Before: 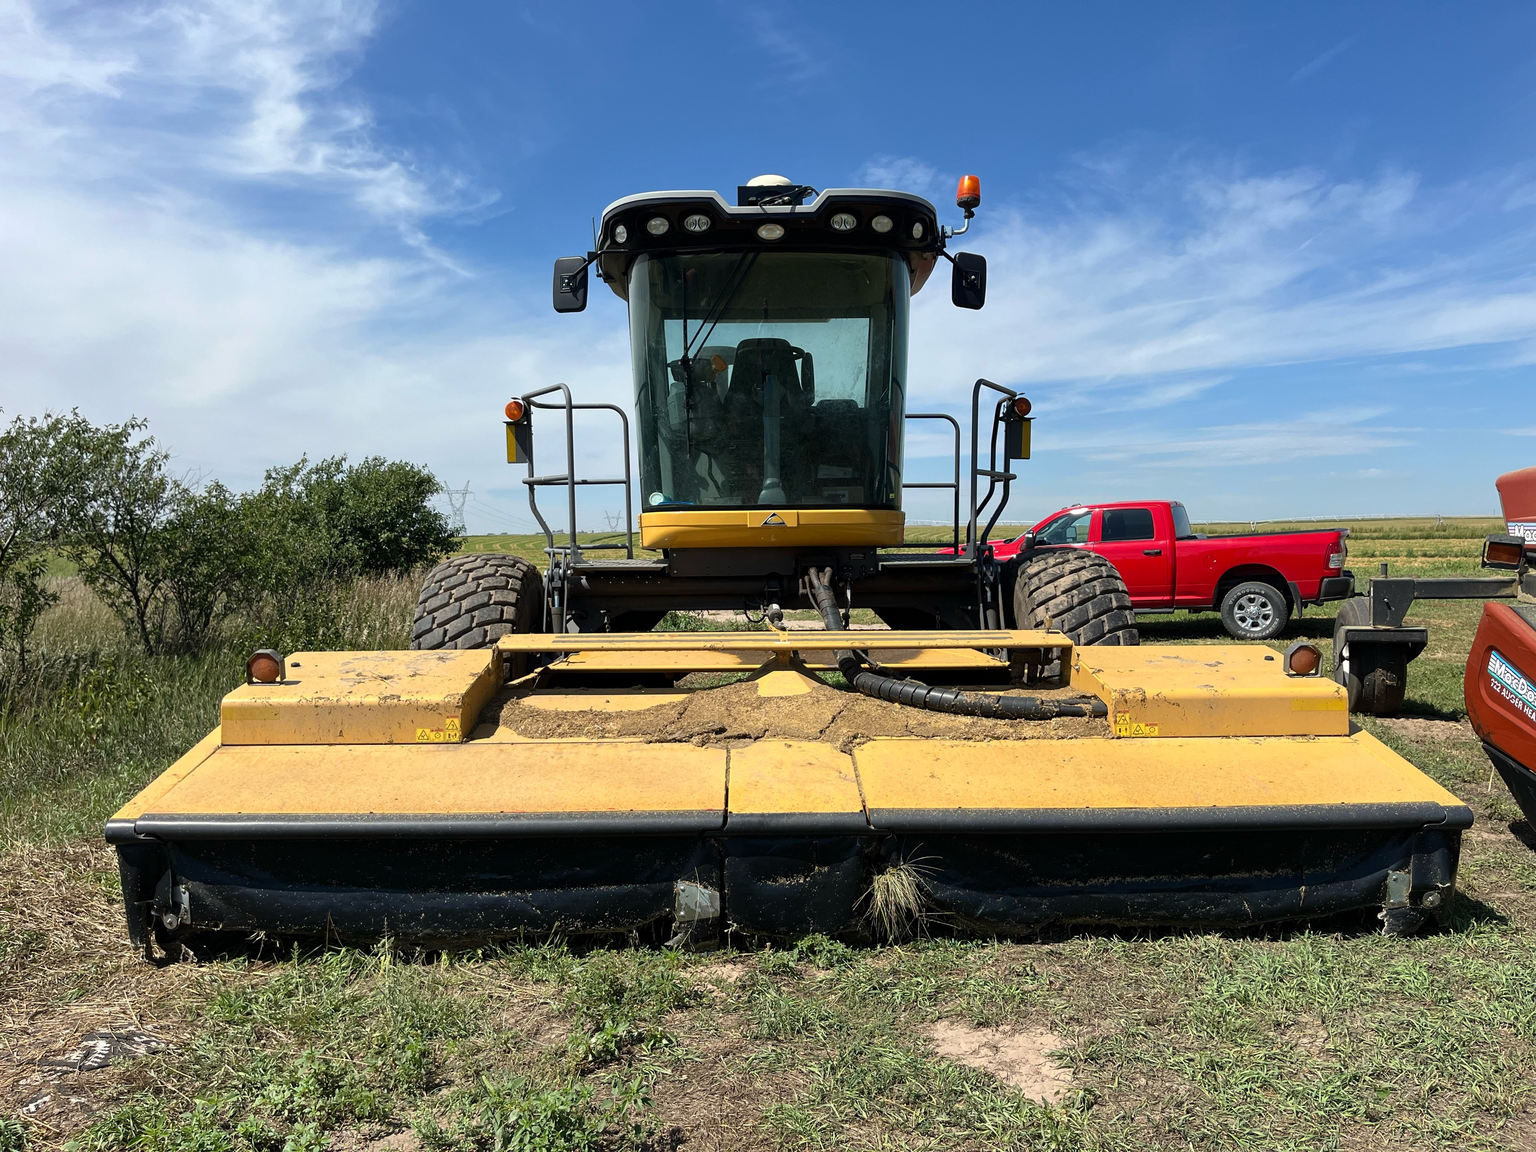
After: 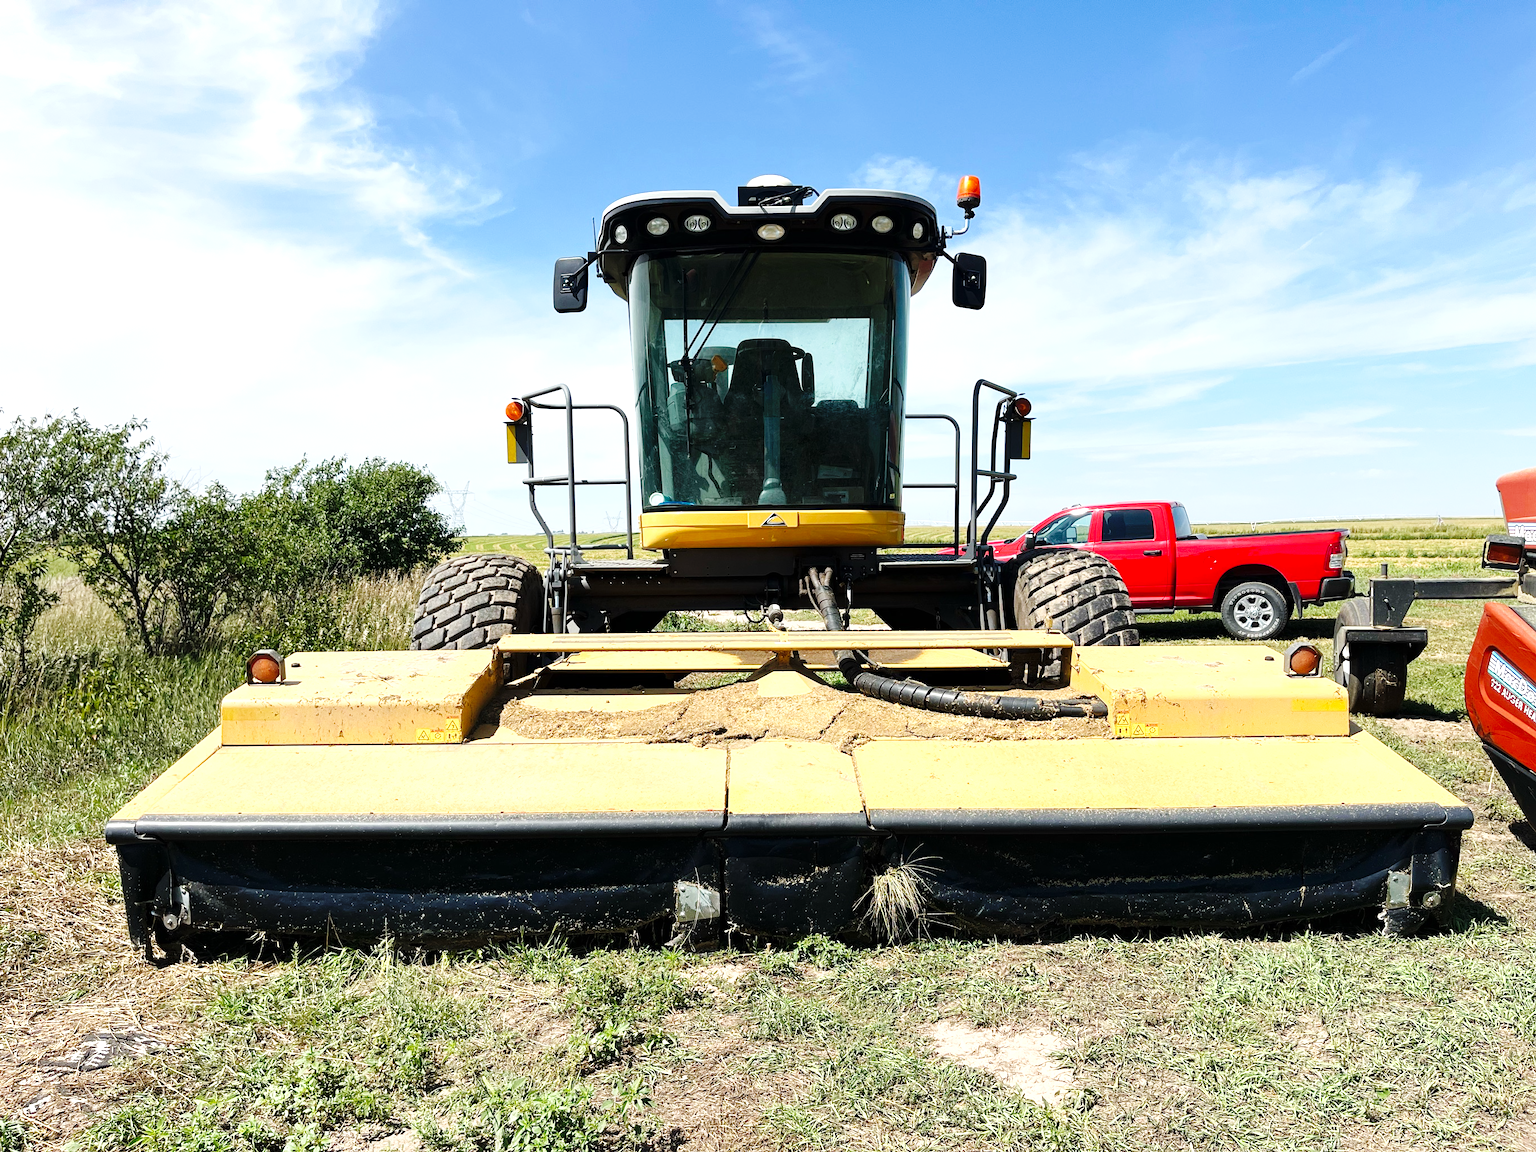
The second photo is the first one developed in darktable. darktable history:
base curve: curves: ch0 [(0, 0) (0.036, 0.025) (0.121, 0.166) (0.206, 0.329) (0.605, 0.79) (1, 1)], preserve colors none
exposure: exposure 0.74 EV, compensate highlight preservation false
